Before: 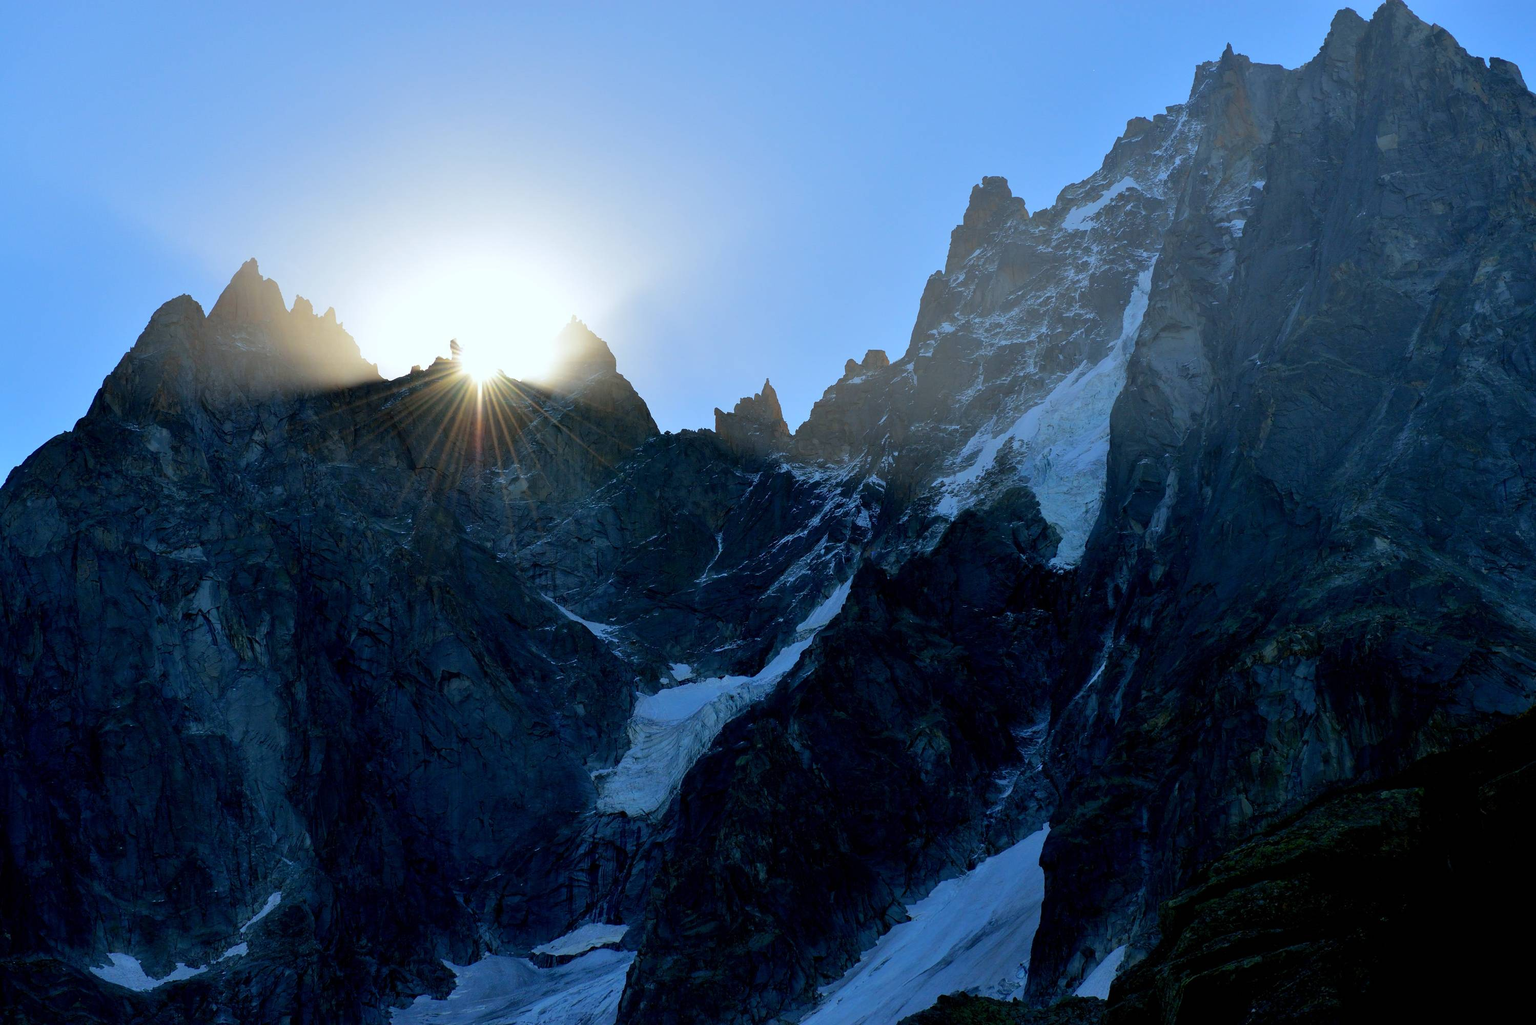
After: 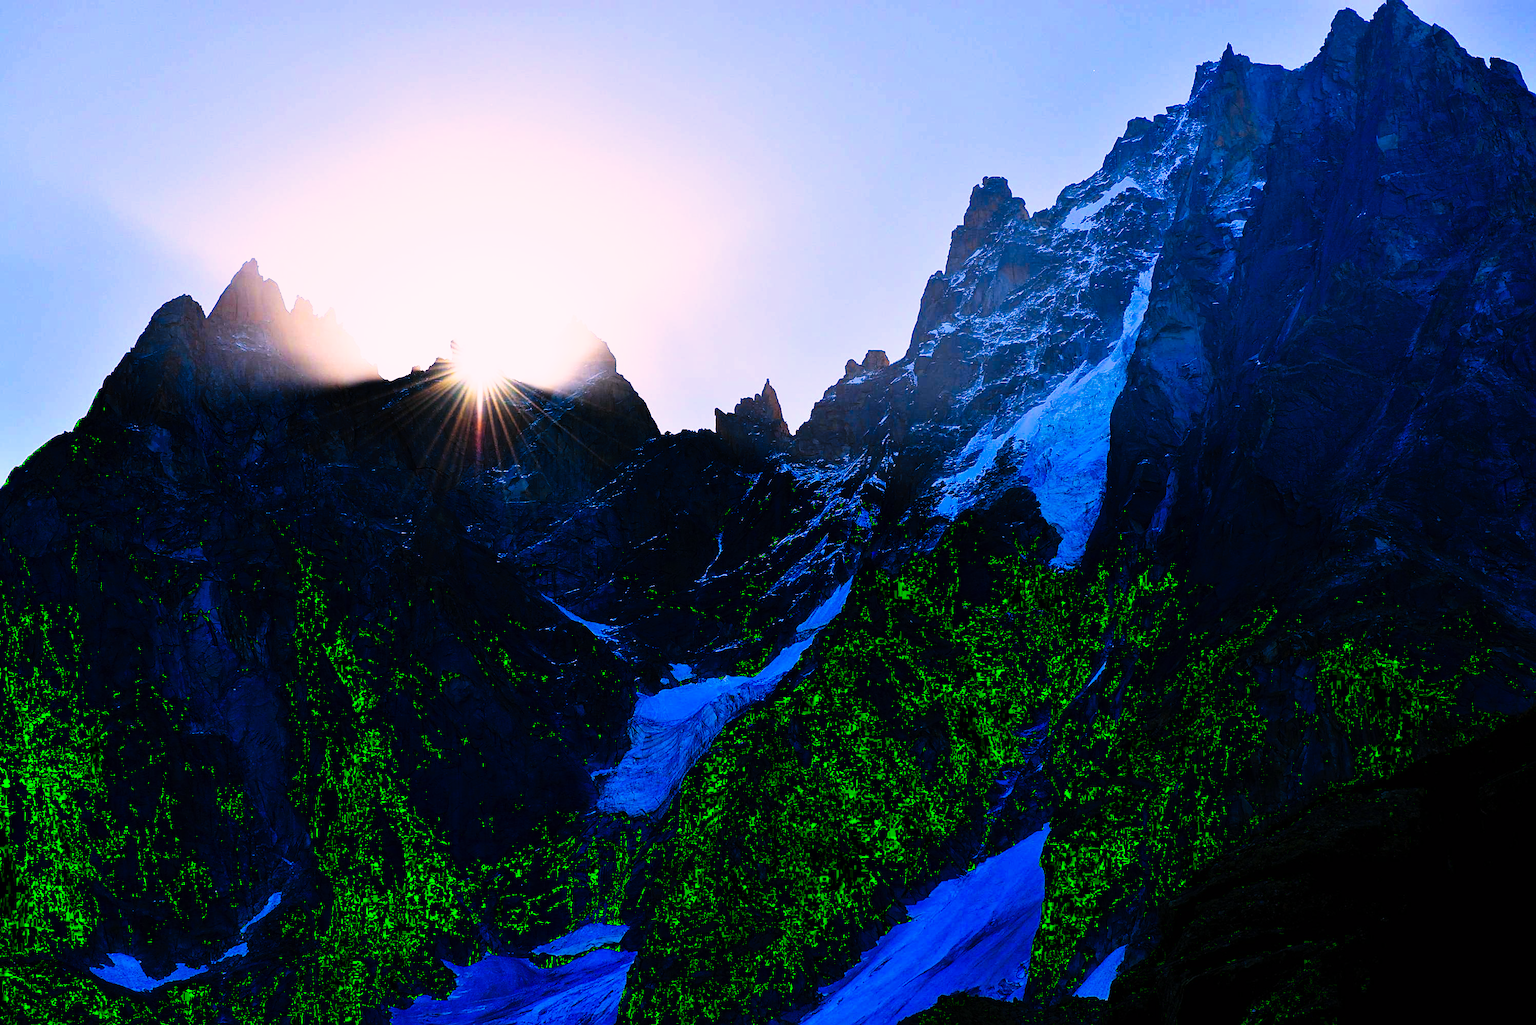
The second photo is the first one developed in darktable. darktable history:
color correction: highlights a* 12.23, highlights b* 5.41
sharpen: on, module defaults
color calibration: output R [0.999, 0.026, -0.11, 0], output G [-0.019, 1.037, -0.099, 0], output B [0.022, -0.023, 0.902, 0], illuminant custom, x 0.367, y 0.392, temperature 4437.75 K, clip negative RGB from gamut false
tone curve: curves: ch0 [(0, 0) (0.003, 0.001) (0.011, 0.005) (0.025, 0.01) (0.044, 0.016) (0.069, 0.019) (0.1, 0.024) (0.136, 0.03) (0.177, 0.045) (0.224, 0.071) (0.277, 0.122) (0.335, 0.202) (0.399, 0.326) (0.468, 0.471) (0.543, 0.638) (0.623, 0.798) (0.709, 0.913) (0.801, 0.97) (0.898, 0.983) (1, 1)], preserve colors none
